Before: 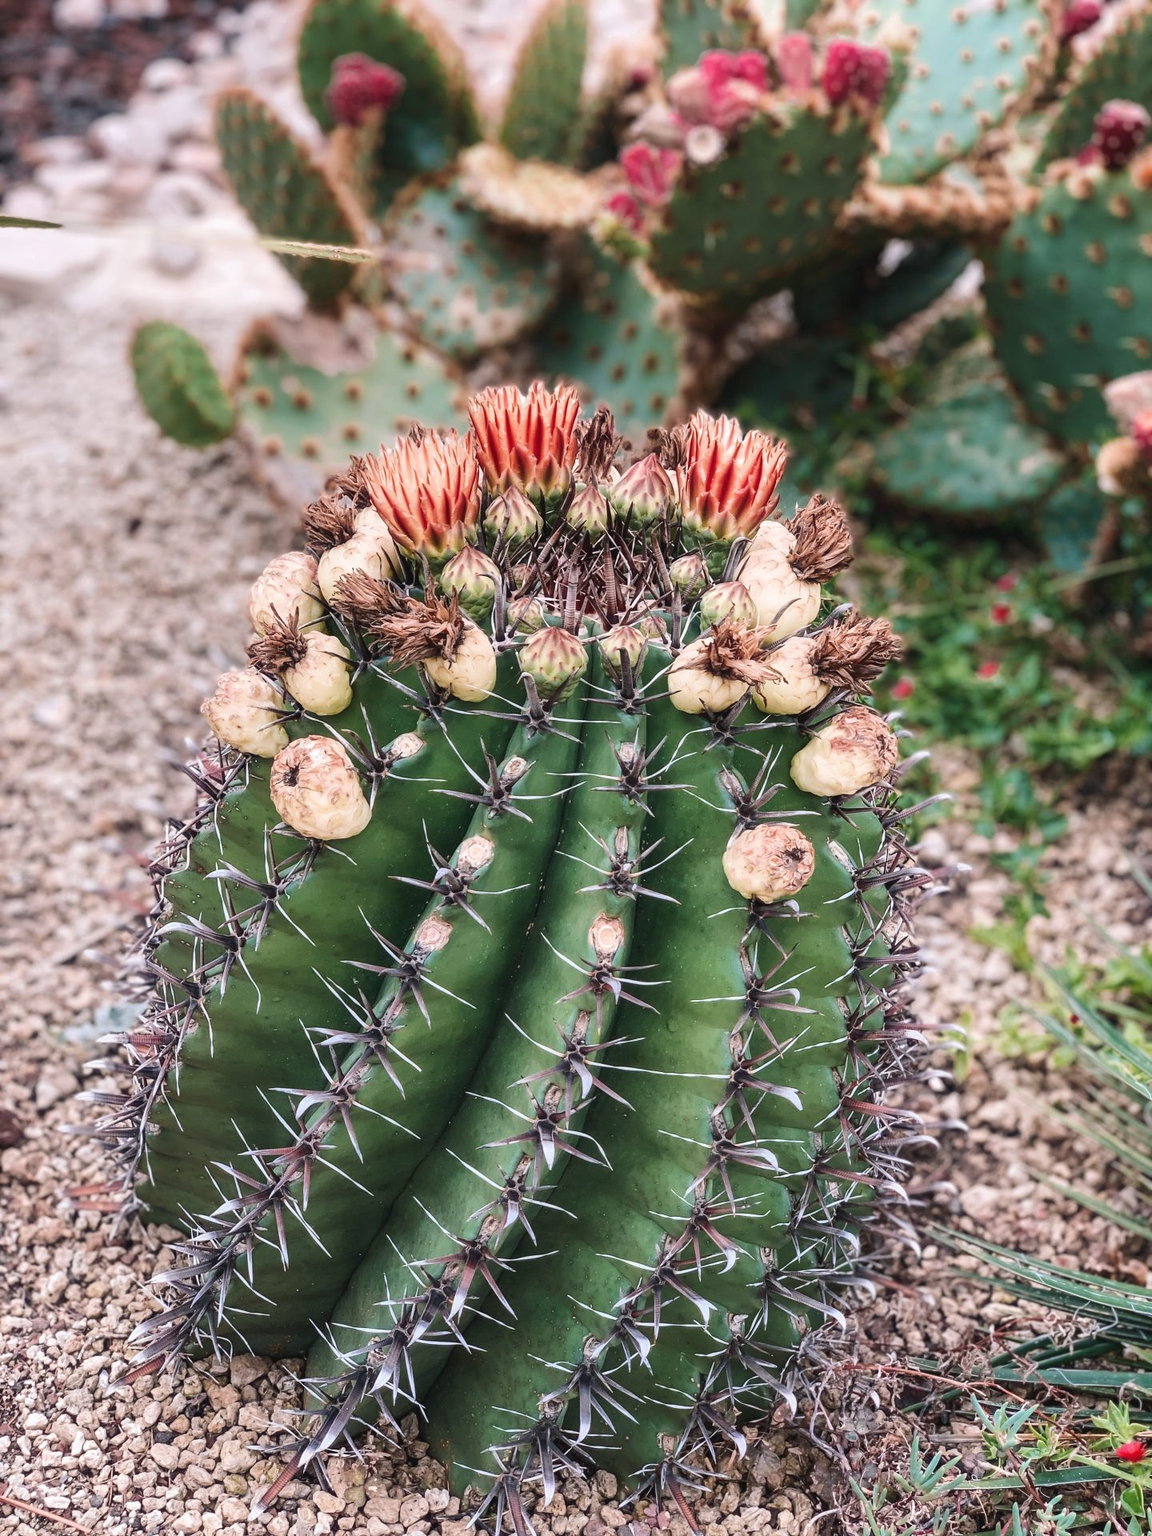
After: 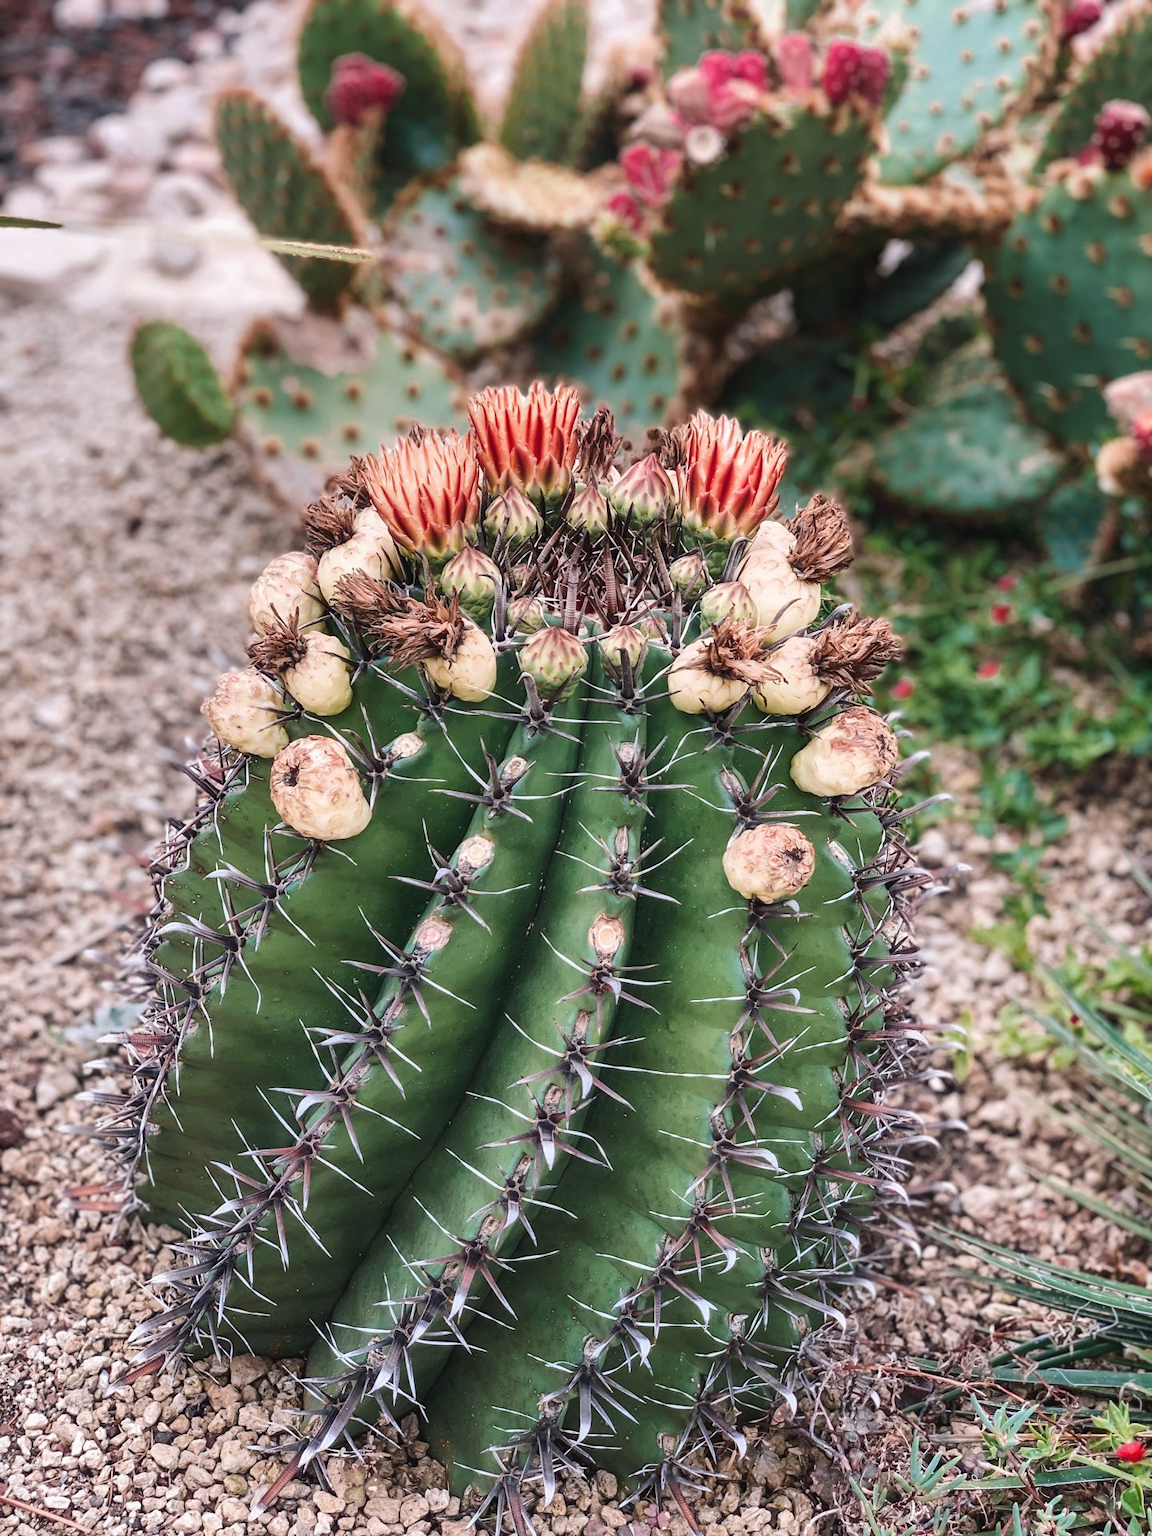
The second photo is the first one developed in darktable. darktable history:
shadows and highlights: shadows 6.79, soften with gaussian
